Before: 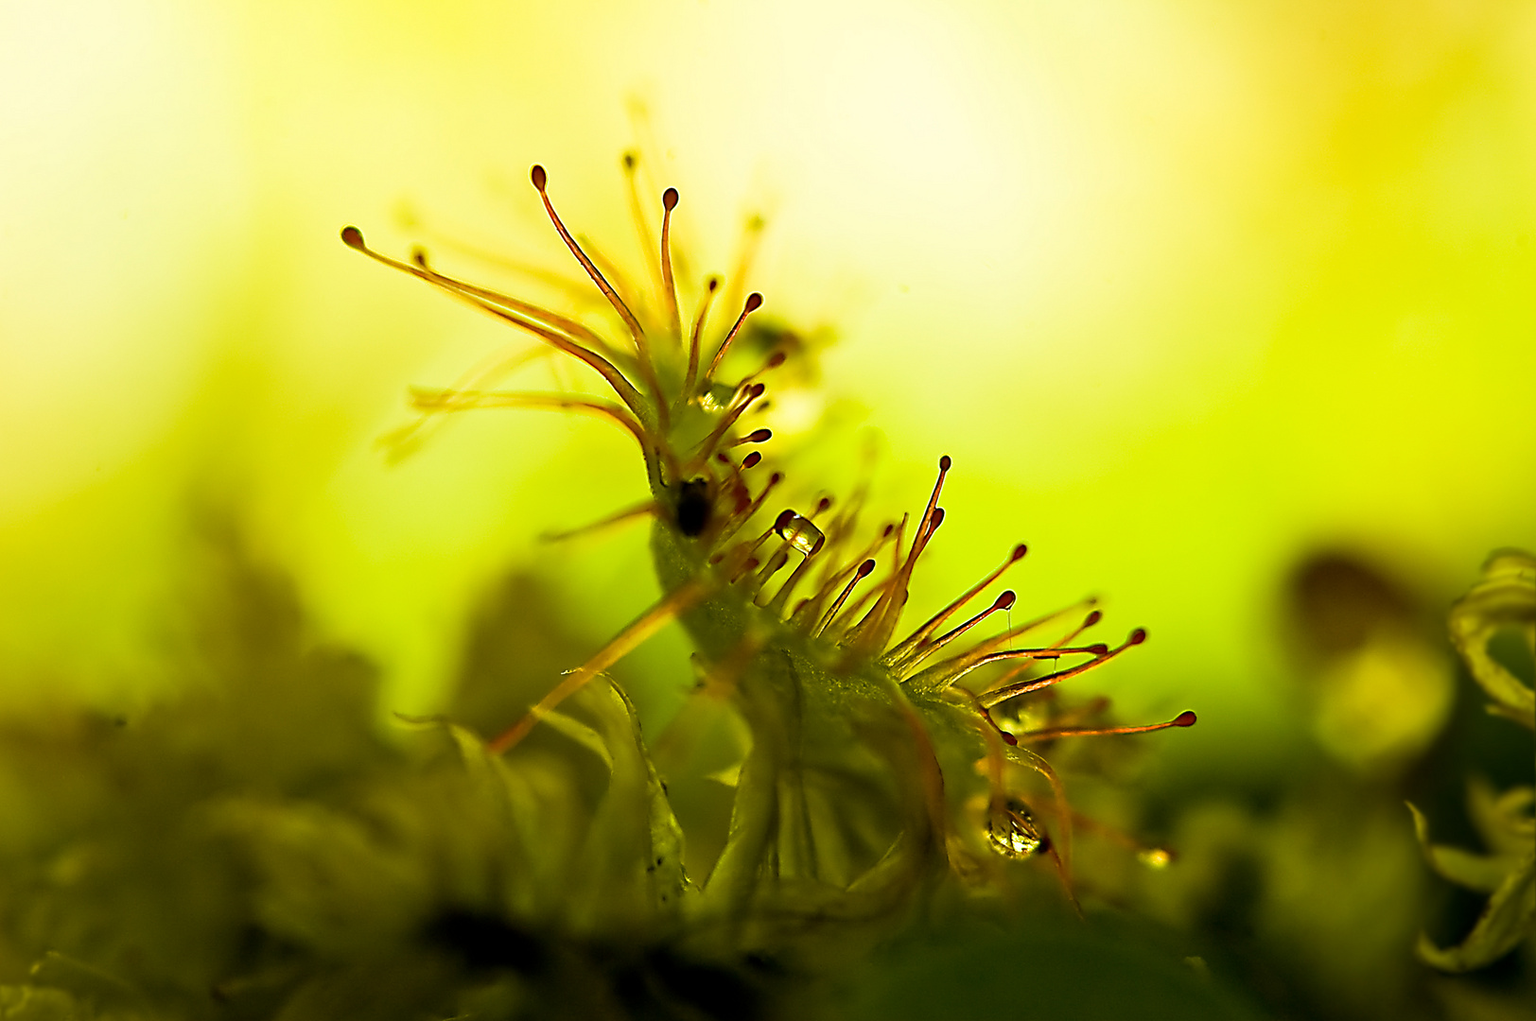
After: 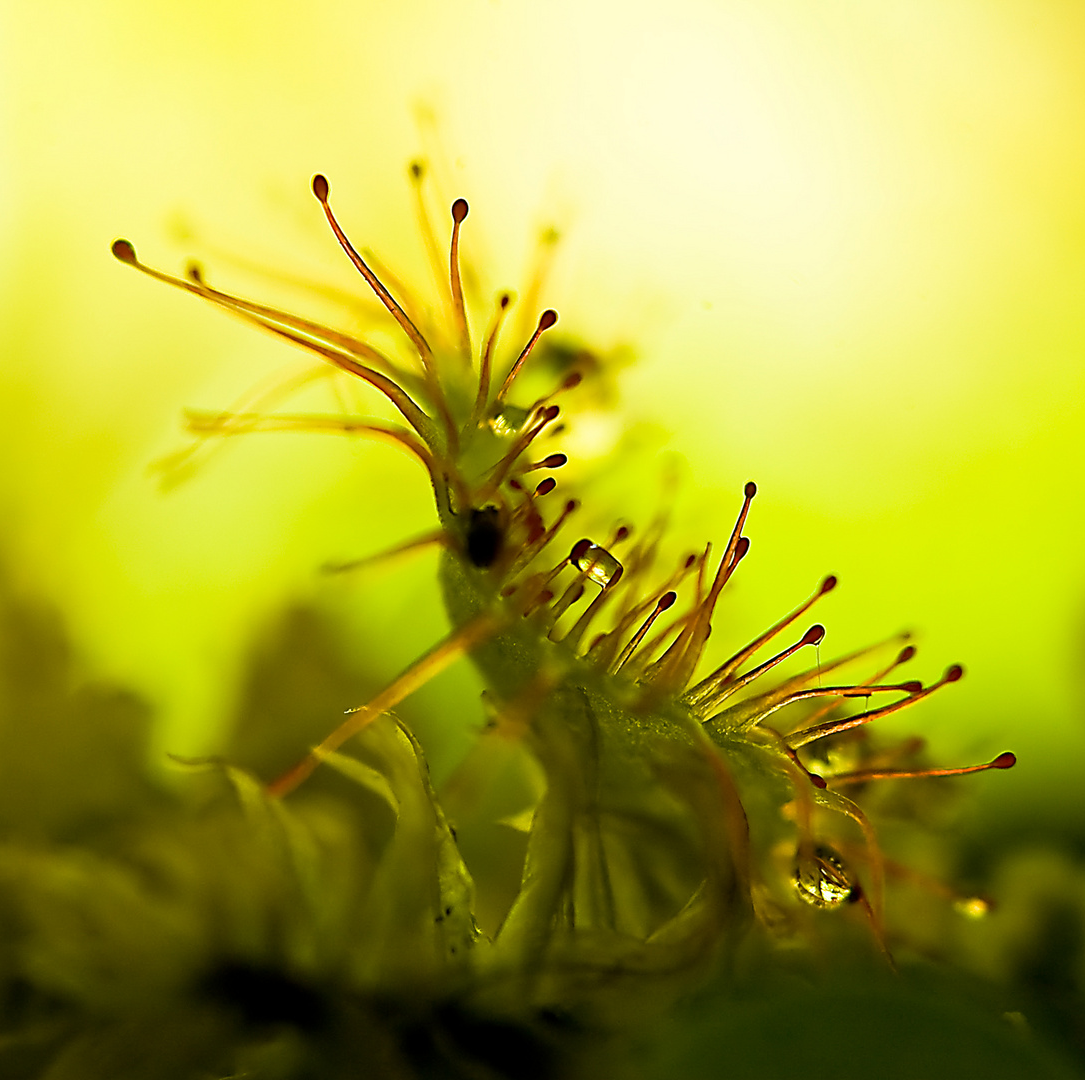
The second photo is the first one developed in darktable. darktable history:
crop: left 15.378%, right 17.777%
